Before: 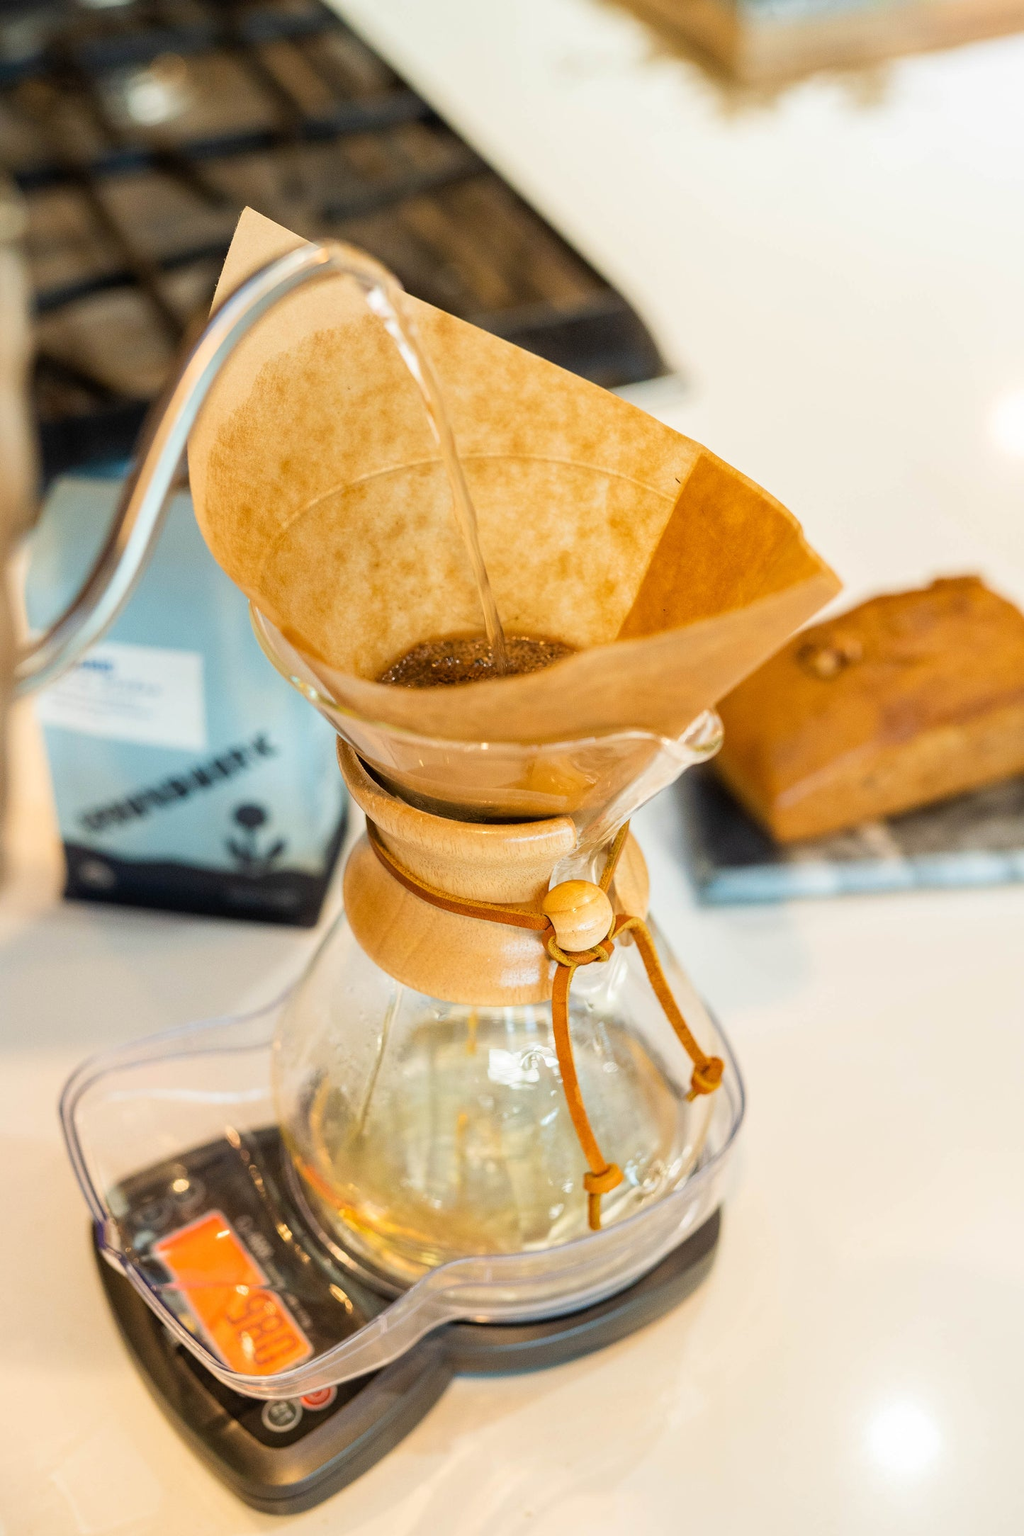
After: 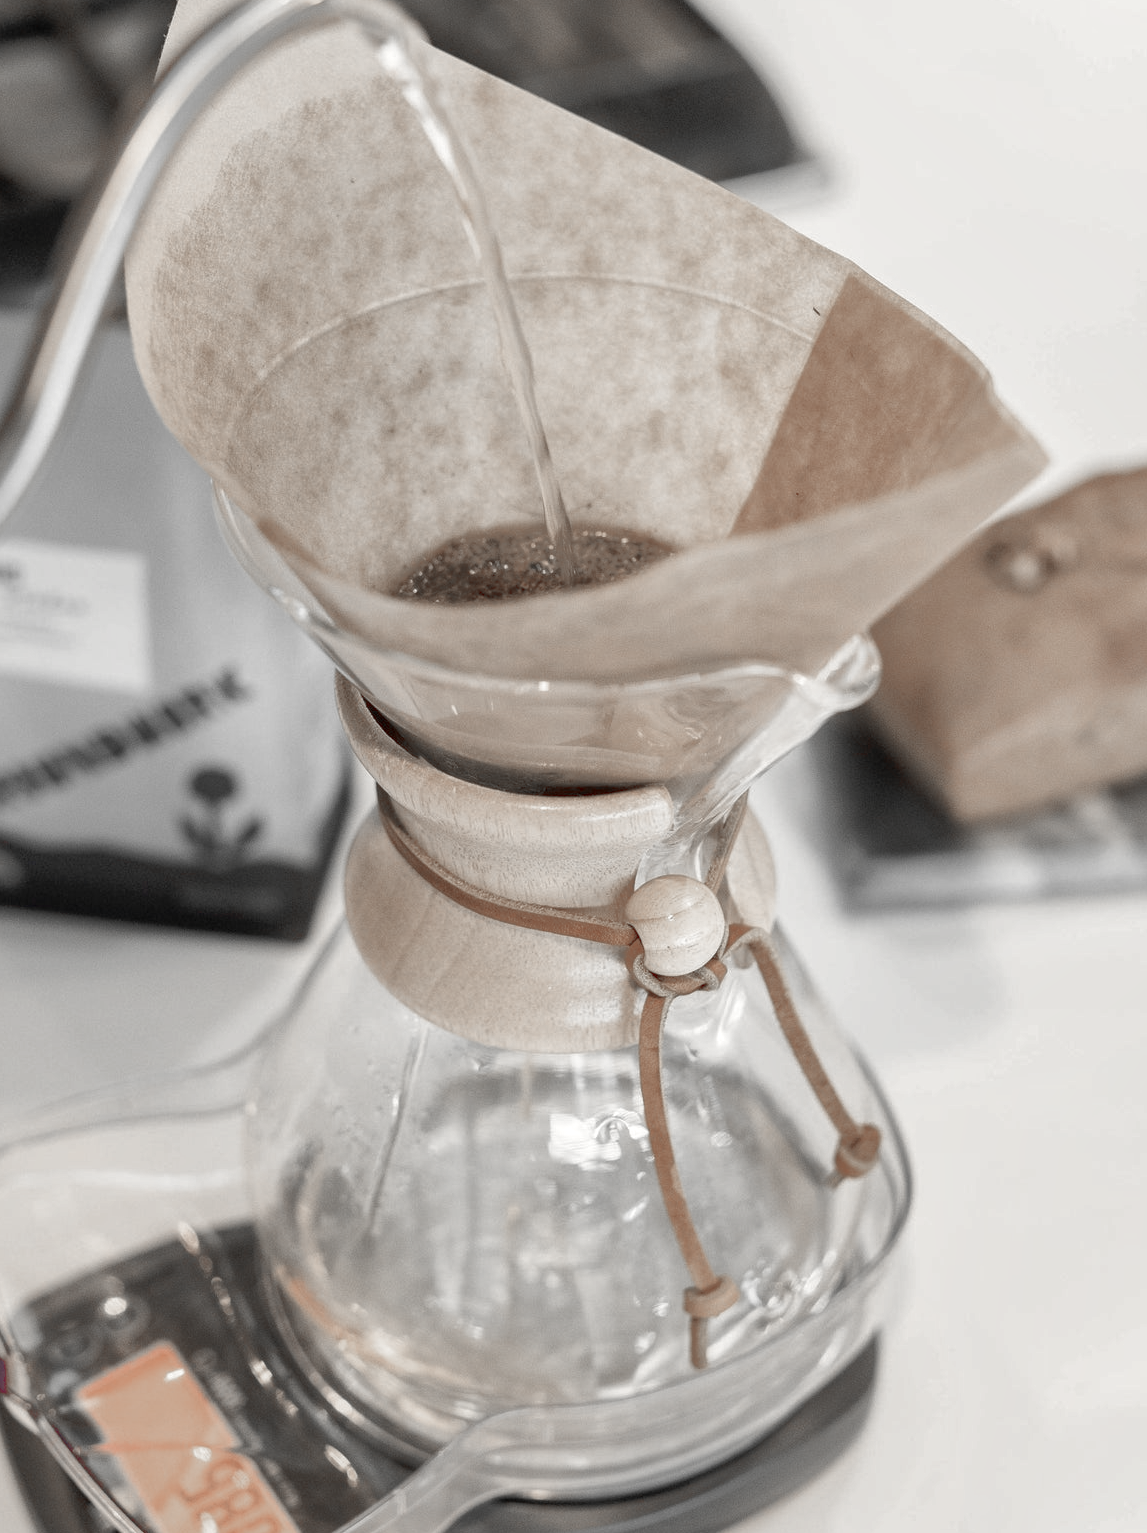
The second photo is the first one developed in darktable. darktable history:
white balance: red 1.08, blue 0.791
shadows and highlights: on, module defaults
crop: left 9.712%, top 16.928%, right 10.845%, bottom 12.332%
color zones: curves: ch0 [(0, 0.278) (0.143, 0.5) (0.286, 0.5) (0.429, 0.5) (0.571, 0.5) (0.714, 0.5) (0.857, 0.5) (1, 0.5)]; ch1 [(0, 1) (0.143, 0.165) (0.286, 0) (0.429, 0) (0.571, 0) (0.714, 0) (0.857, 0.5) (1, 0.5)]; ch2 [(0, 0.508) (0.143, 0.5) (0.286, 0.5) (0.429, 0.5) (0.571, 0.5) (0.714, 0.5) (0.857, 0.5) (1, 0.5)]
